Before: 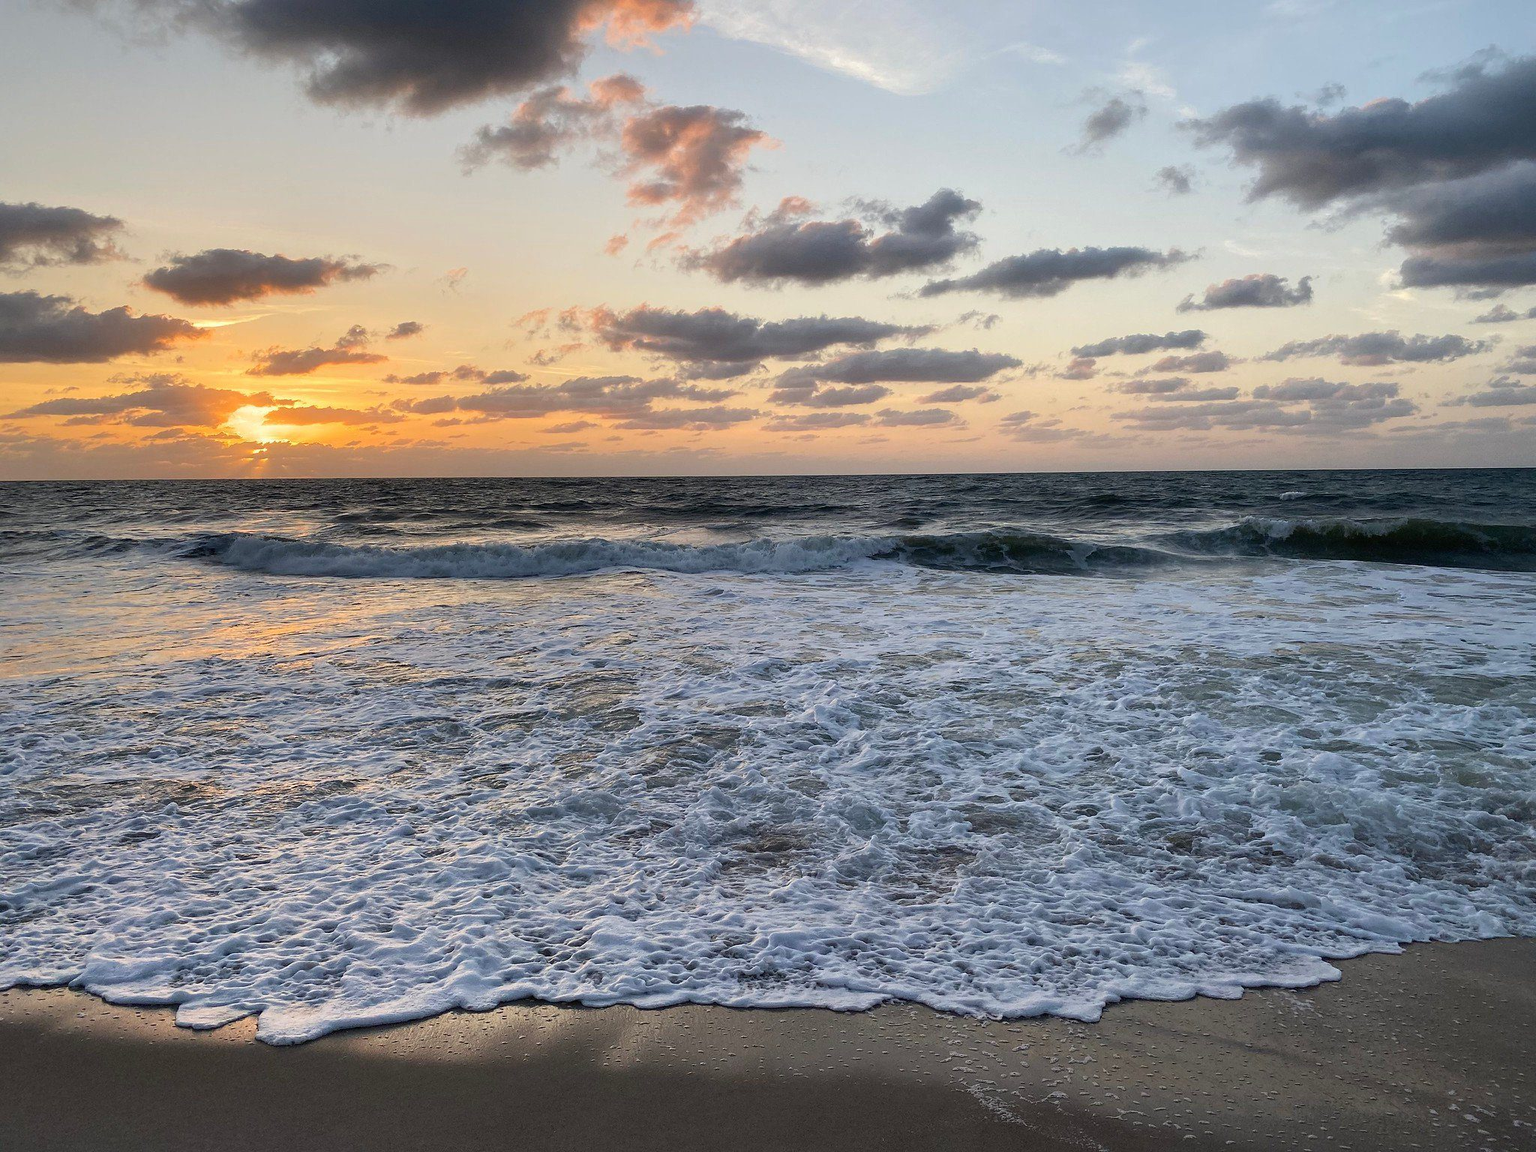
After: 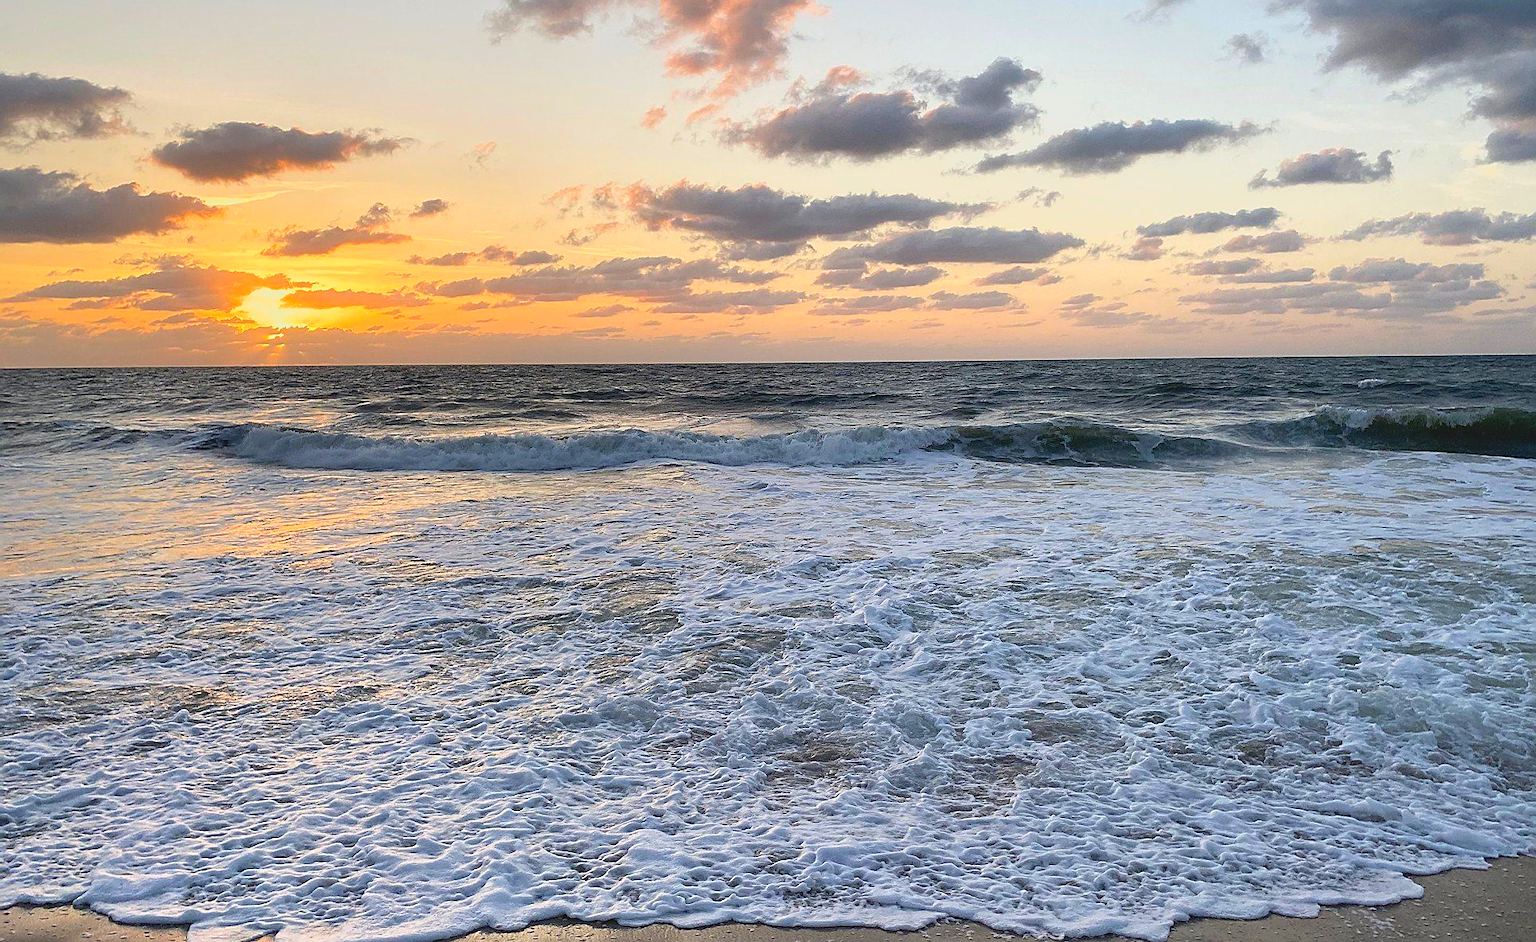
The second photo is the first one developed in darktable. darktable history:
exposure: black level correction 0.001, exposure 0.5 EV, compensate exposure bias true, compensate highlight preservation false
sharpen: on, module defaults
lowpass: radius 0.1, contrast 0.85, saturation 1.1, unbound 0
crop and rotate: angle 0.03°, top 11.643%, right 5.651%, bottom 11.189%
white balance: red 1, blue 1
